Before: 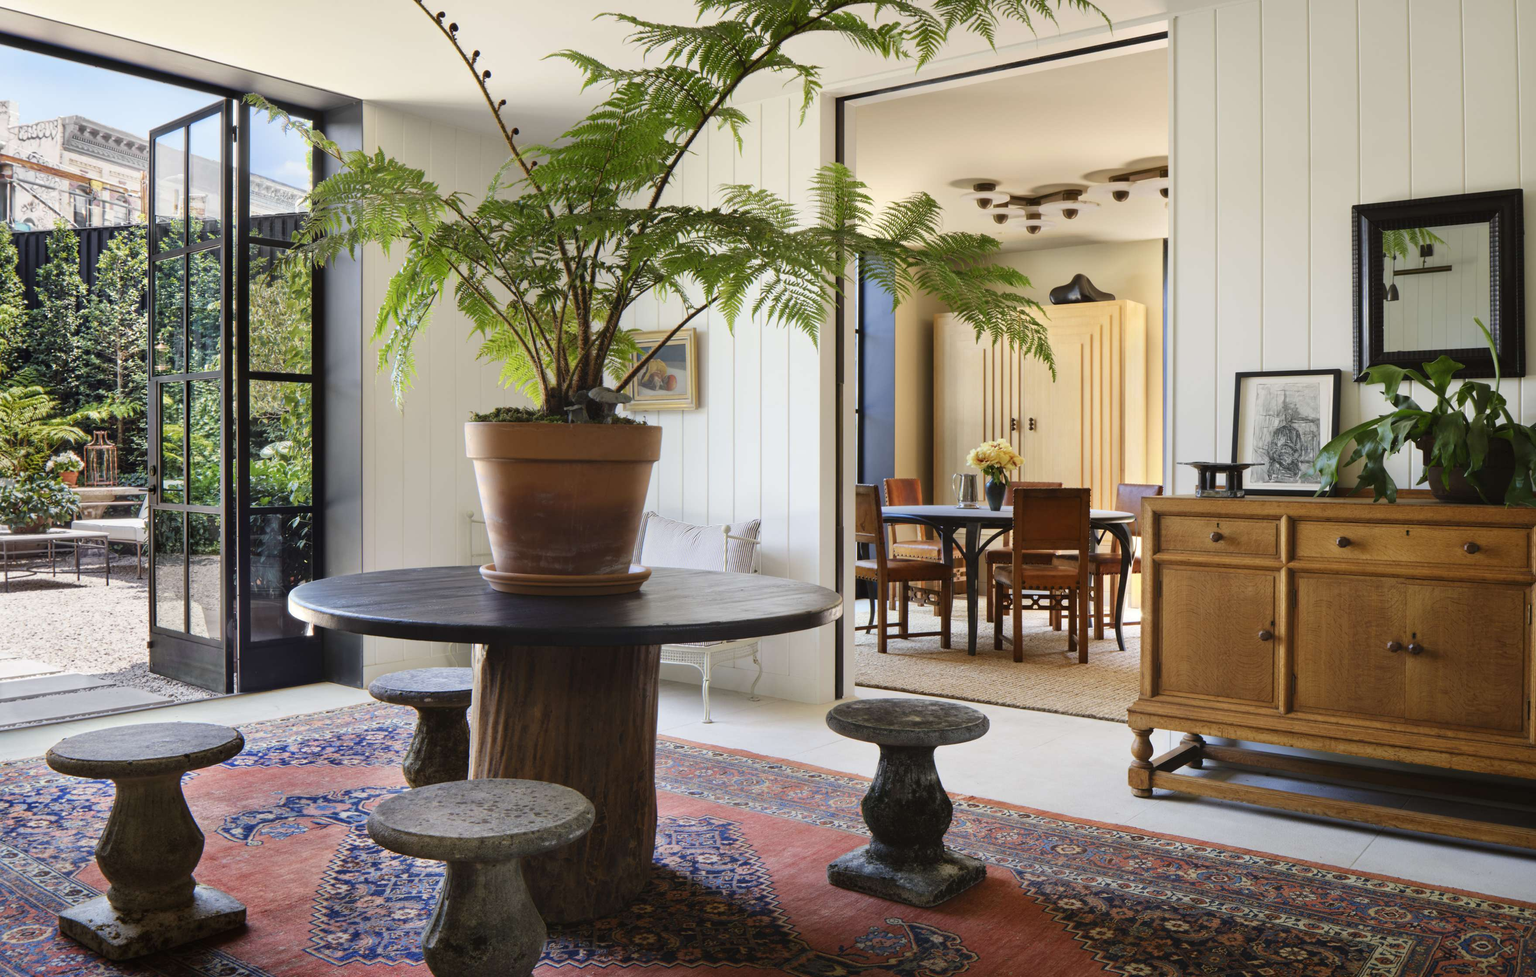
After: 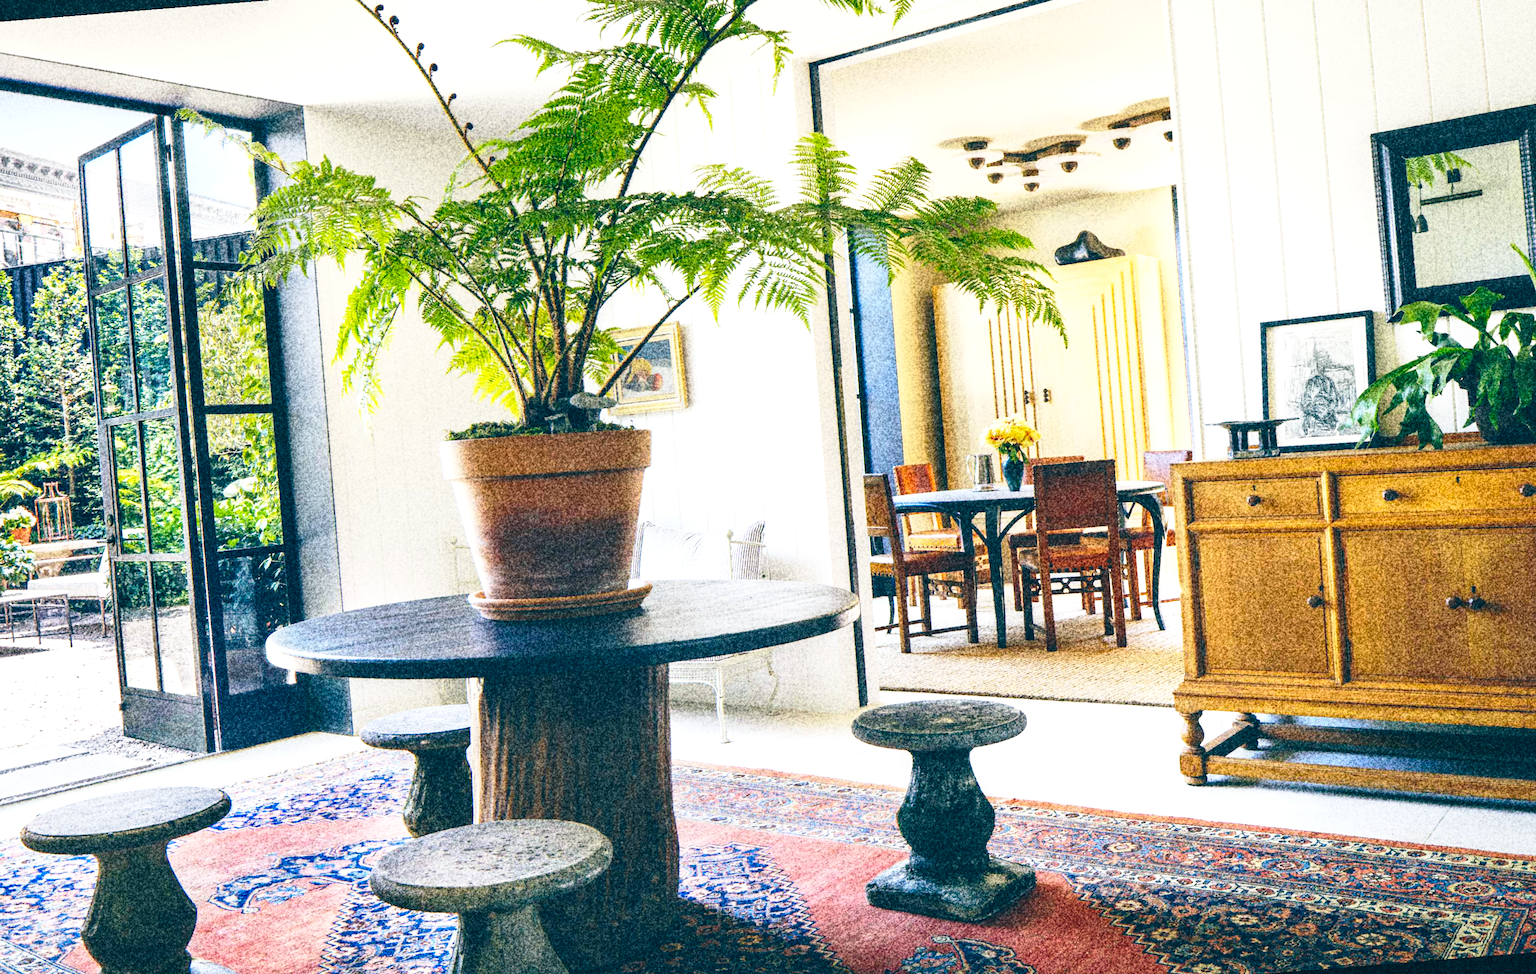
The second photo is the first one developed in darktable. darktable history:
base curve: curves: ch0 [(0, 0) (0.028, 0.03) (0.121, 0.232) (0.46, 0.748) (0.859, 0.968) (1, 1)], preserve colors none
local contrast: on, module defaults
grain: coarseness 30.02 ISO, strength 100%
color balance: lift [1.016, 0.983, 1, 1.017], gamma [0.958, 1, 1, 1], gain [0.981, 1.007, 0.993, 1.002], input saturation 118.26%, contrast 13.43%, contrast fulcrum 21.62%, output saturation 82.76%
exposure: exposure 0.6 EV, compensate highlight preservation false
rotate and perspective: rotation -4.57°, crop left 0.054, crop right 0.944, crop top 0.087, crop bottom 0.914
color balance rgb: perceptual saturation grading › global saturation 20%, global vibrance 20%
